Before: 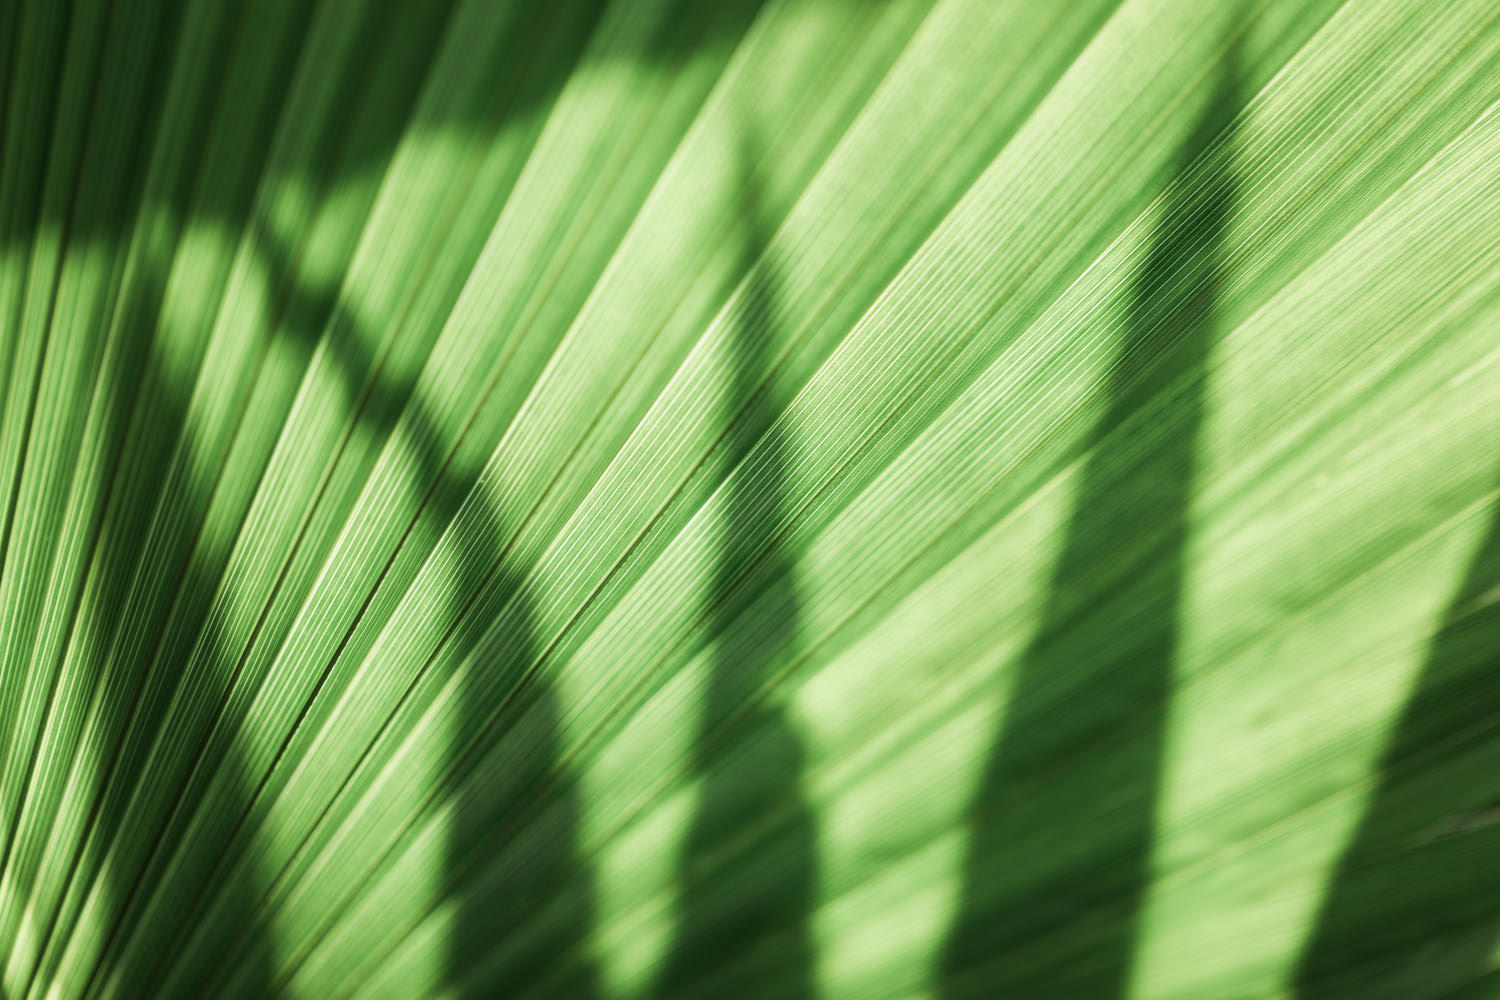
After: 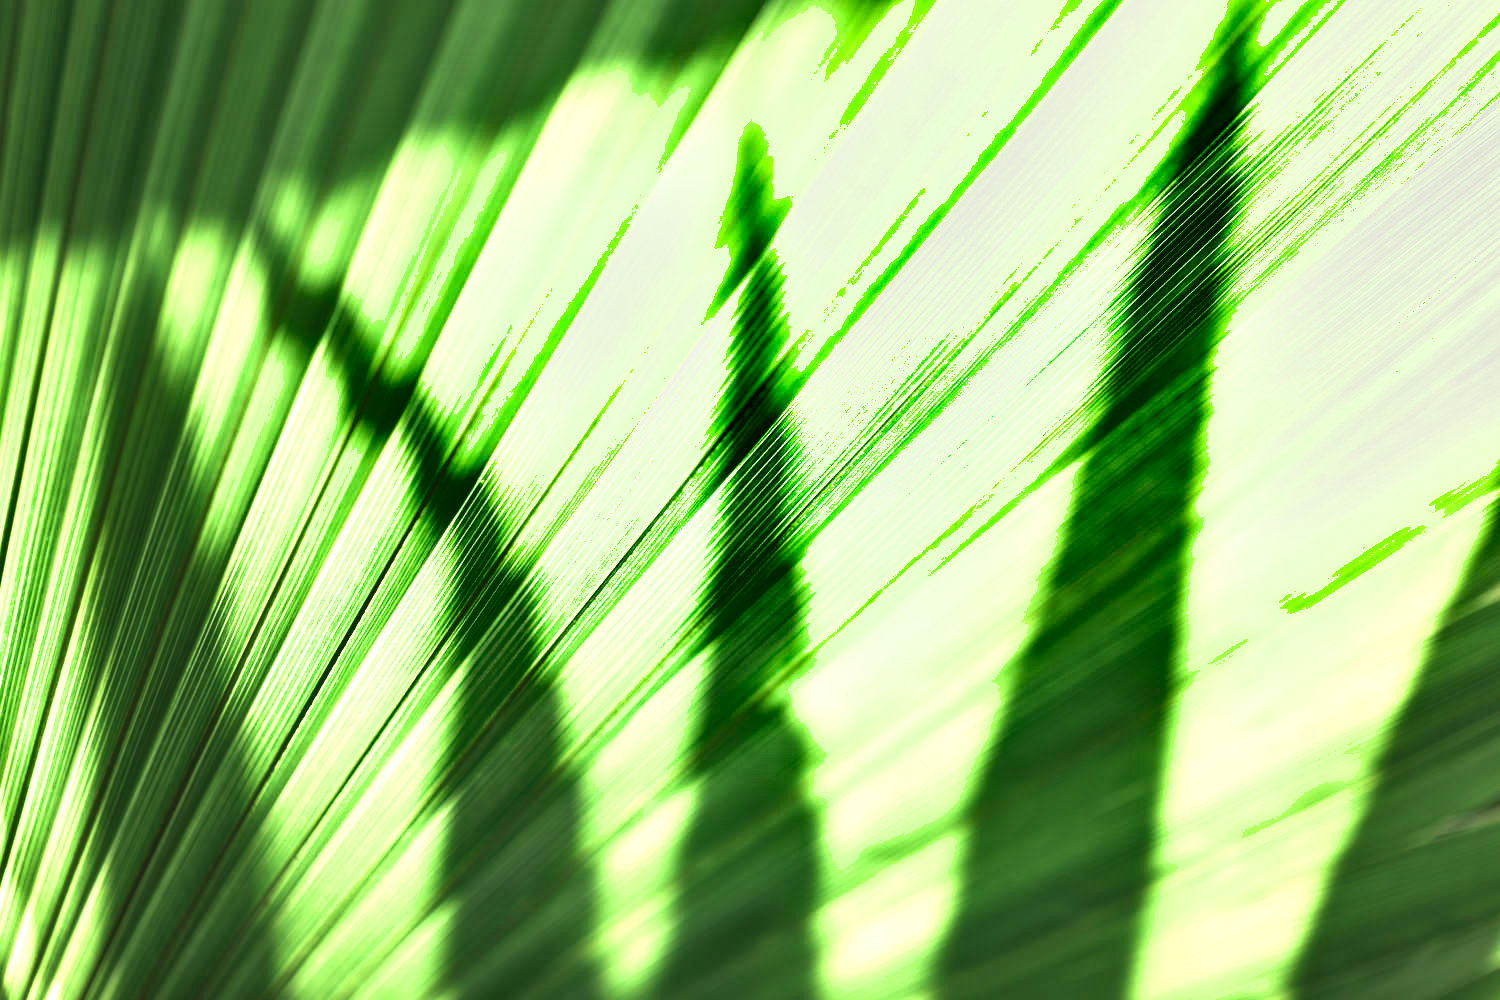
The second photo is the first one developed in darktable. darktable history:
shadows and highlights: shadows 43.81, white point adjustment -1.36, soften with gaussian
exposure: black level correction 0, exposure 1.37 EV, compensate highlight preservation false
